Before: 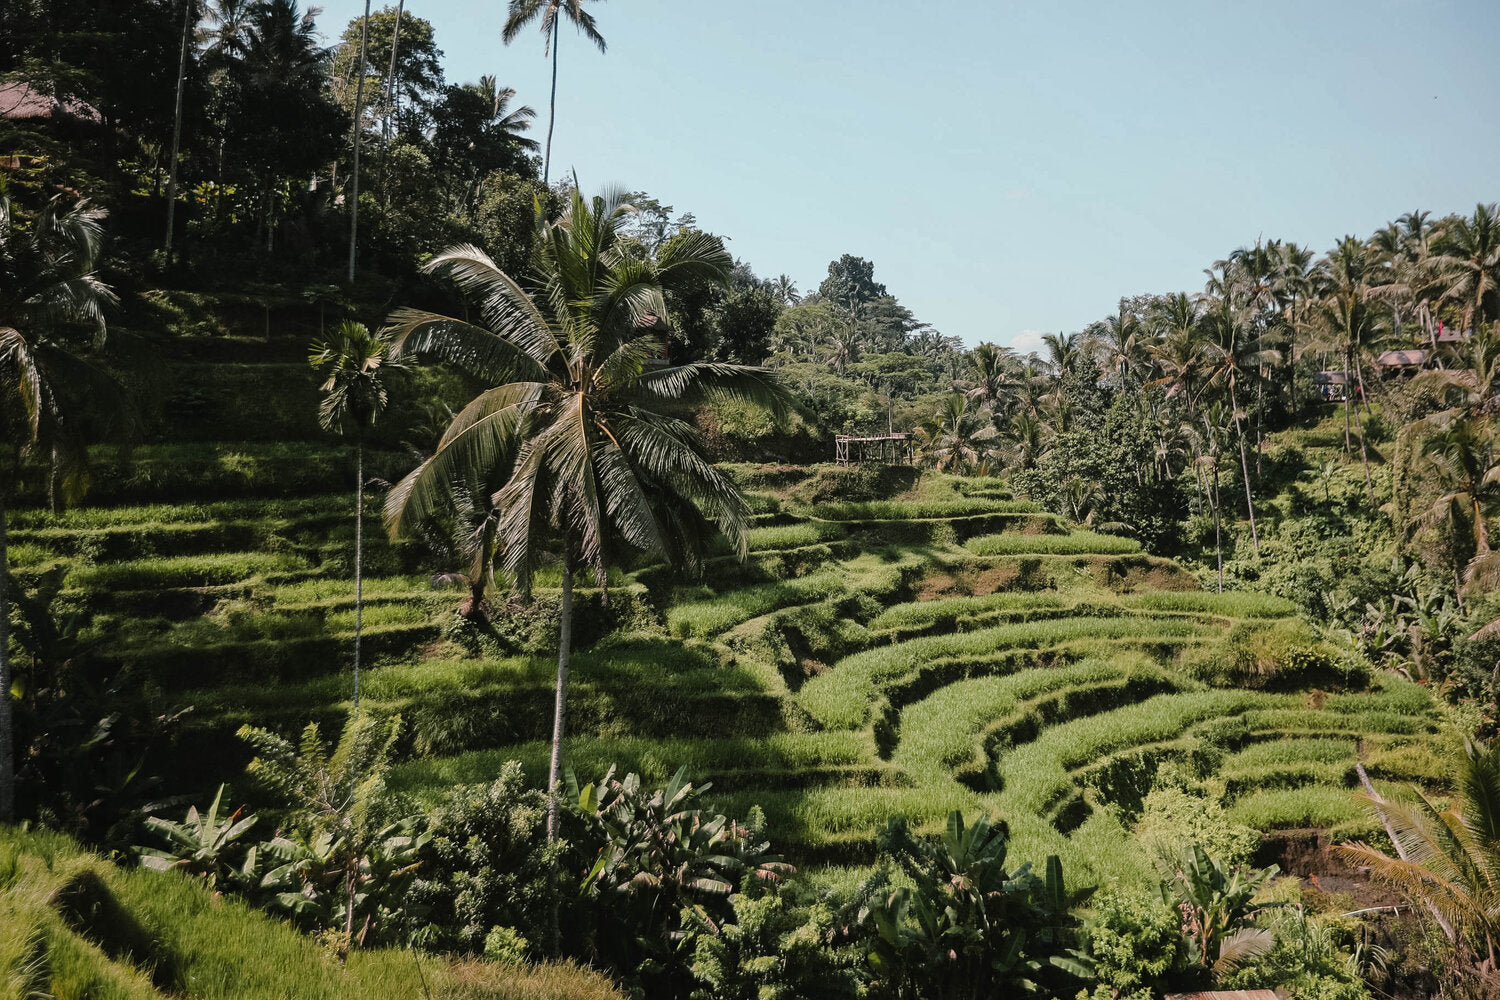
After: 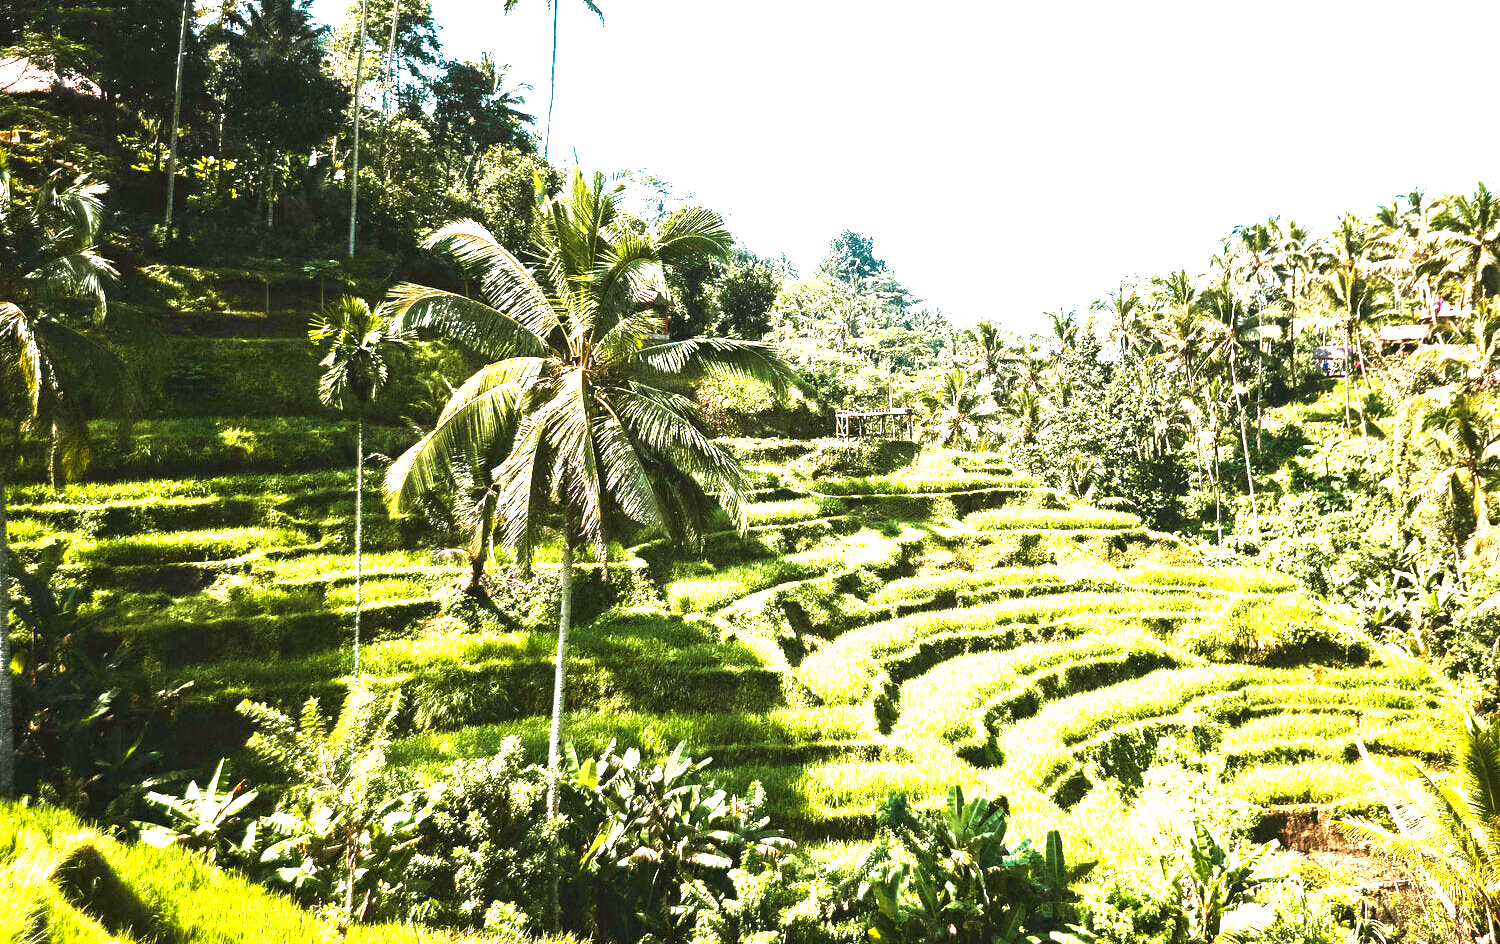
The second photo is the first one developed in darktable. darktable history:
crop and rotate: top 2.514%, bottom 3.042%
velvia: strength 74.31%
color balance rgb: power › hue 172.52°, perceptual saturation grading › global saturation 0.465%, perceptual brilliance grading › global brilliance 34.279%, perceptual brilliance grading › highlights 49.373%, perceptual brilliance grading › mid-tones 58.93%, perceptual brilliance grading › shadows 34.964%, global vibrance 20%
exposure: exposure 0.67 EV, compensate highlight preservation false
